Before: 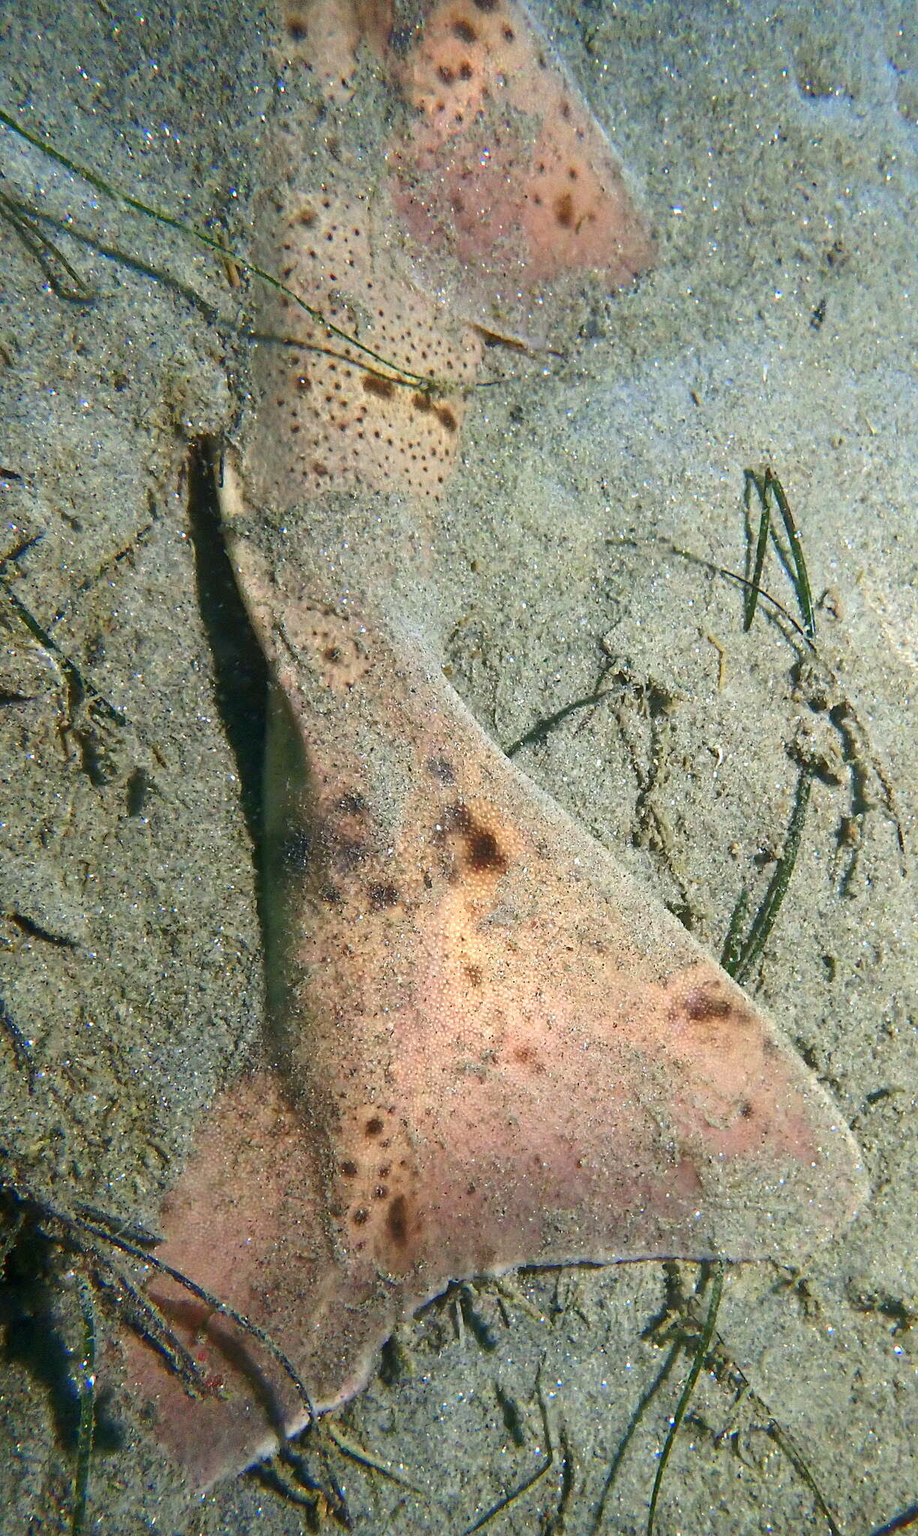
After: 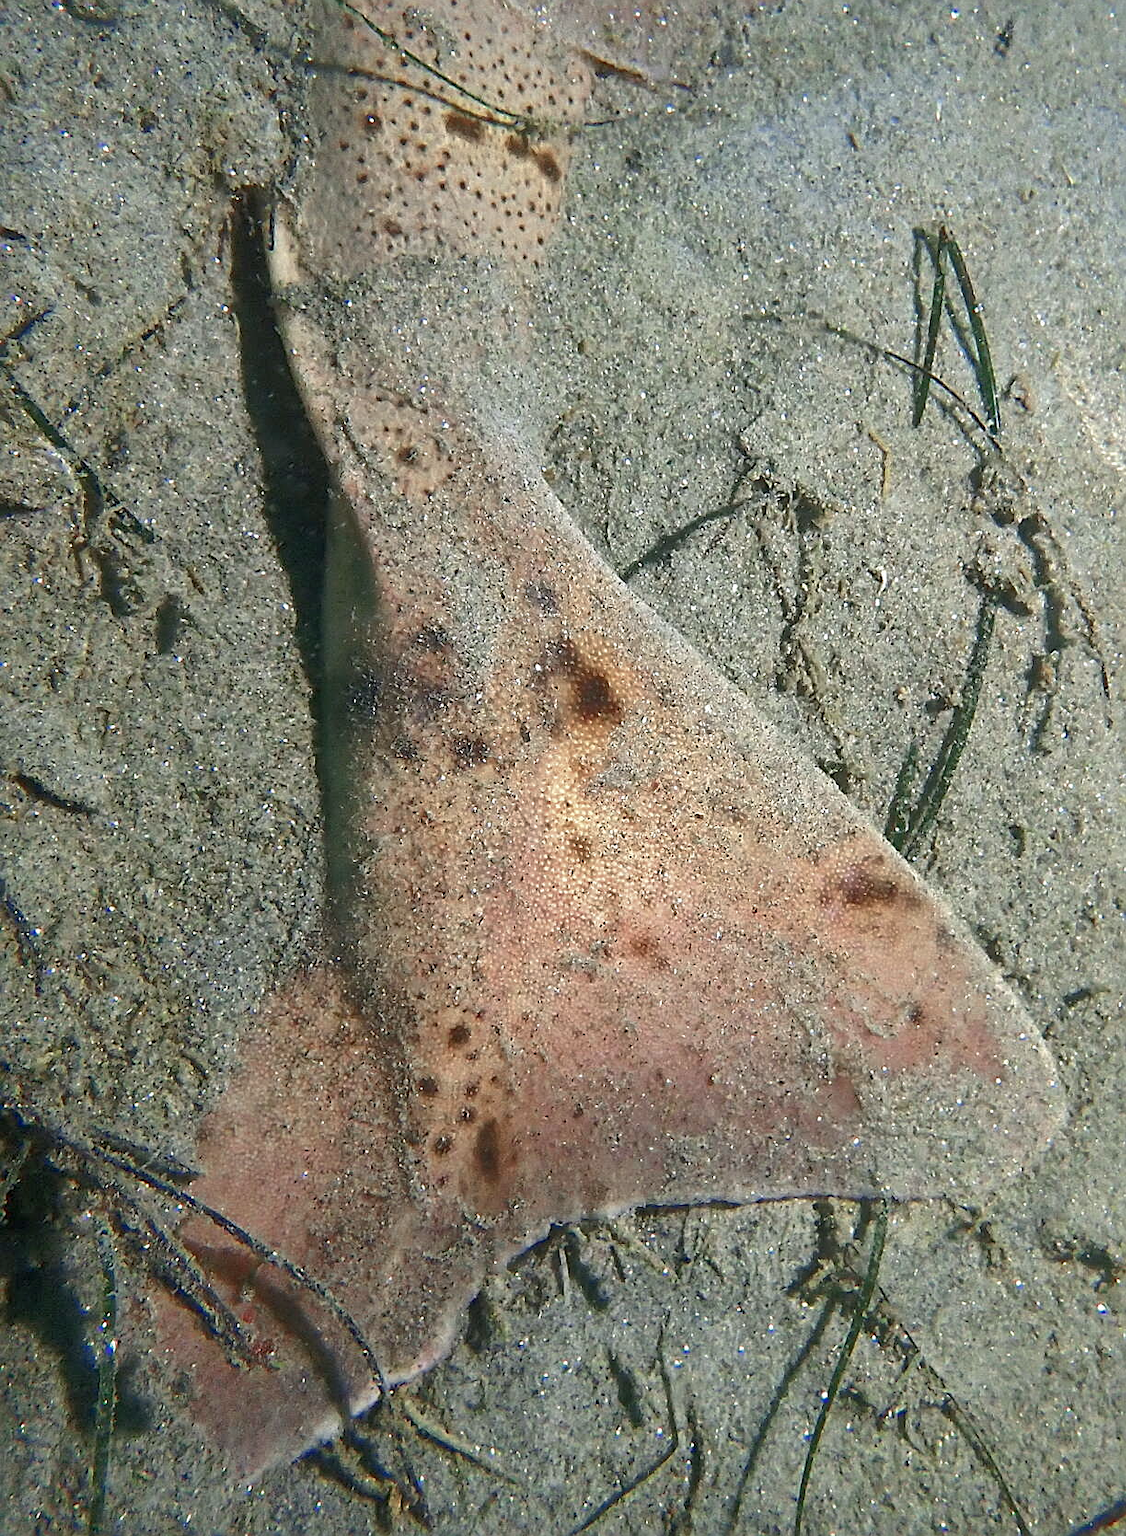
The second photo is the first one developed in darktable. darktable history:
crop and rotate: top 18.484%
sharpen: on, module defaults
shadows and highlights: on, module defaults
color zones: curves: ch0 [(0, 0.5) (0.125, 0.4) (0.25, 0.5) (0.375, 0.4) (0.5, 0.4) (0.625, 0.35) (0.75, 0.35) (0.875, 0.5)]; ch1 [(0, 0.35) (0.125, 0.45) (0.25, 0.35) (0.375, 0.35) (0.5, 0.35) (0.625, 0.35) (0.75, 0.45) (0.875, 0.35)]; ch2 [(0, 0.6) (0.125, 0.5) (0.25, 0.5) (0.375, 0.6) (0.5, 0.6) (0.625, 0.5) (0.75, 0.5) (0.875, 0.5)]
